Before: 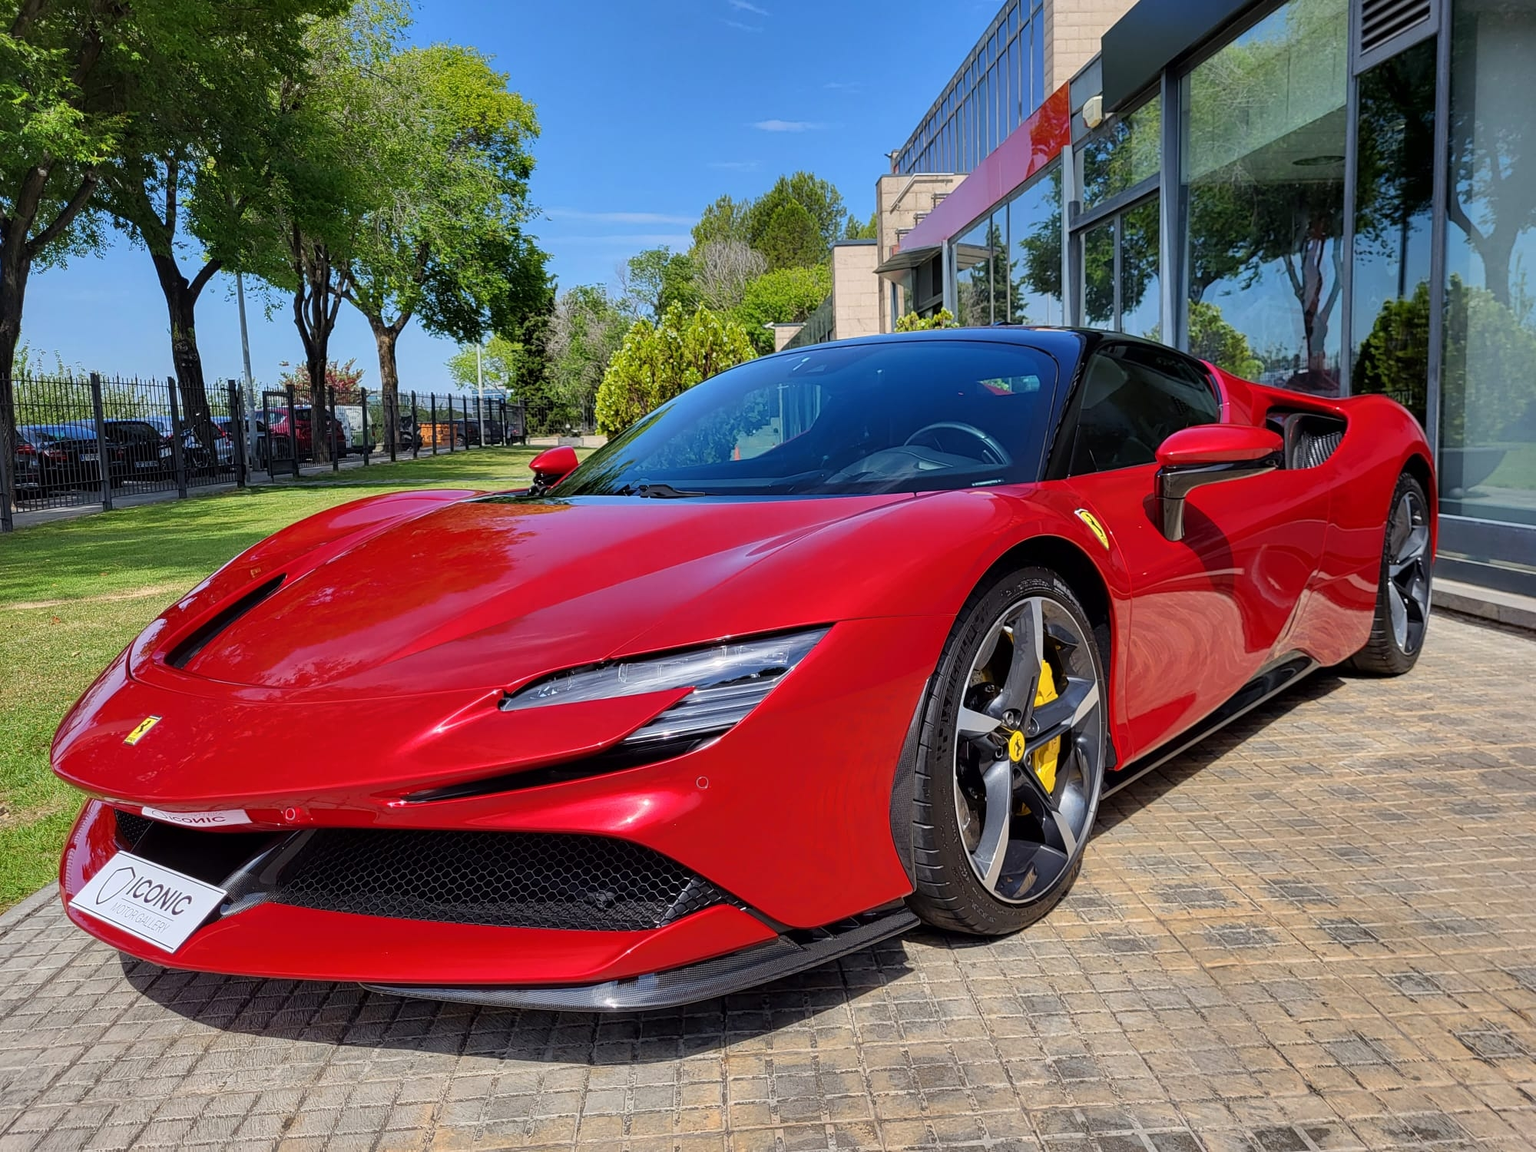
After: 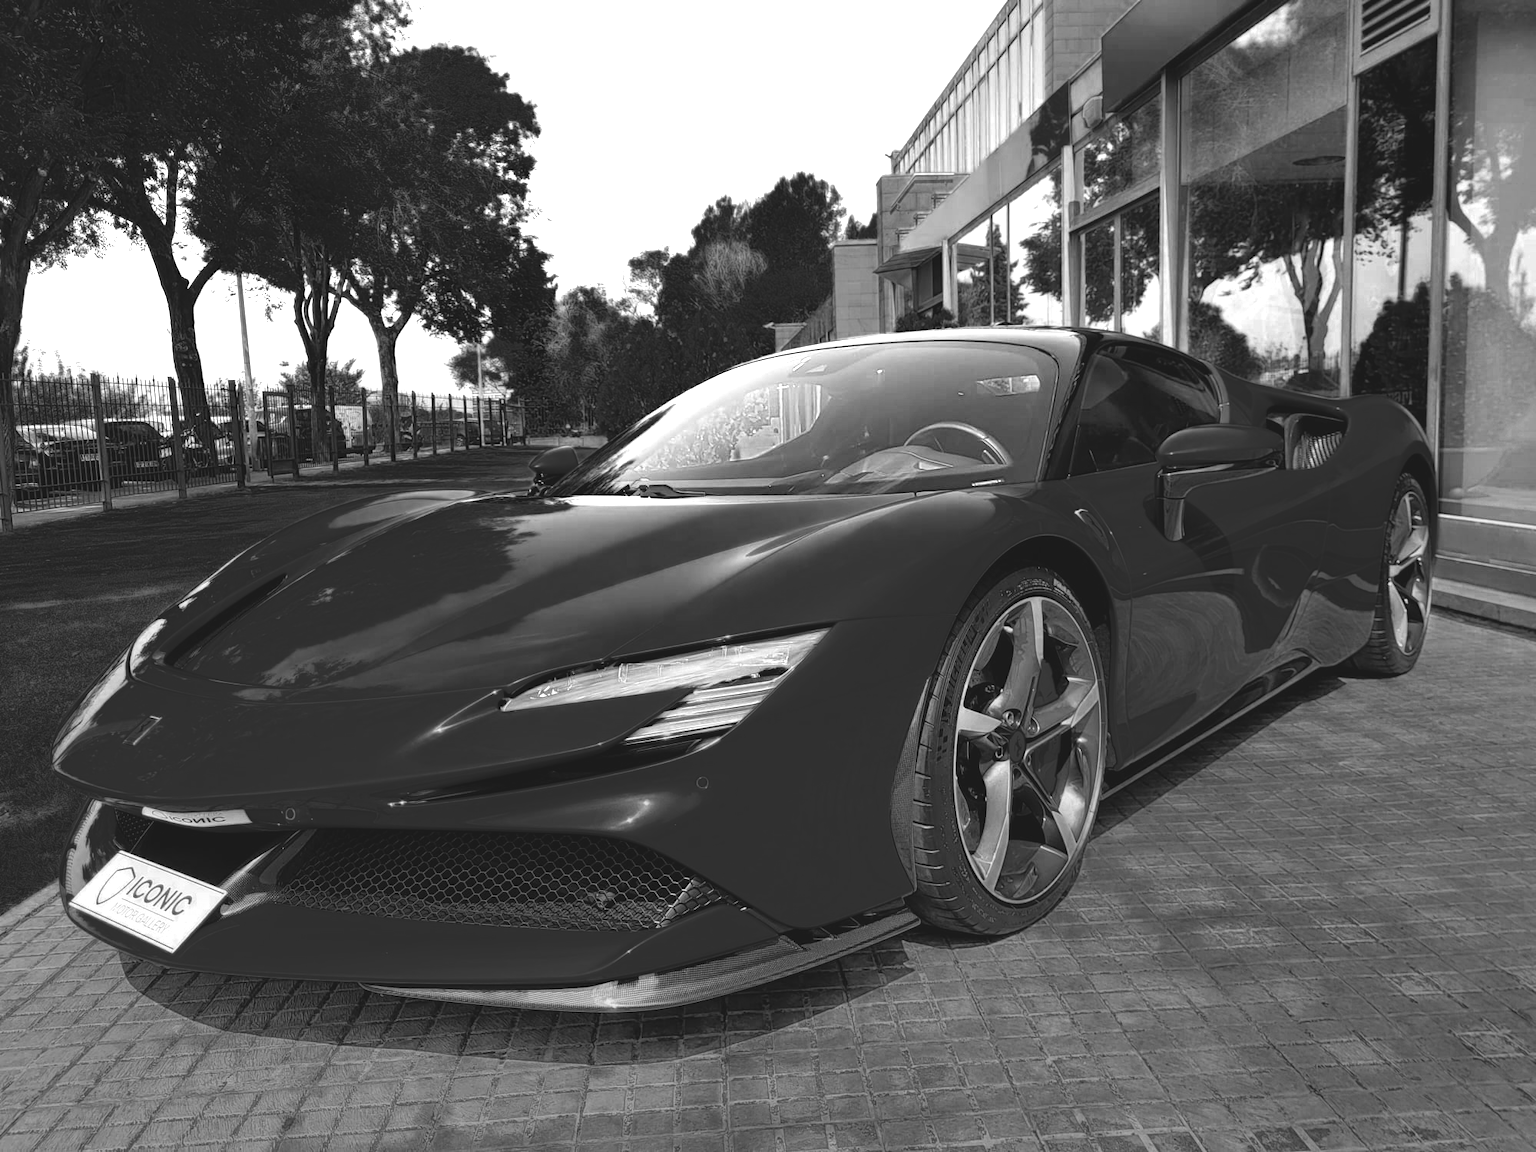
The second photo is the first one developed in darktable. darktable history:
color zones: curves: ch0 [(0.287, 0.048) (0.493, 0.484) (0.737, 0.816)]; ch1 [(0, 0) (0.143, 0) (0.286, 0) (0.429, 0) (0.571, 0) (0.714, 0) (0.857, 0)]
contrast brightness saturation: contrast -0.19, saturation 0.19
color balance rgb: linear chroma grading › global chroma 15%, perceptual saturation grading › global saturation 30%
